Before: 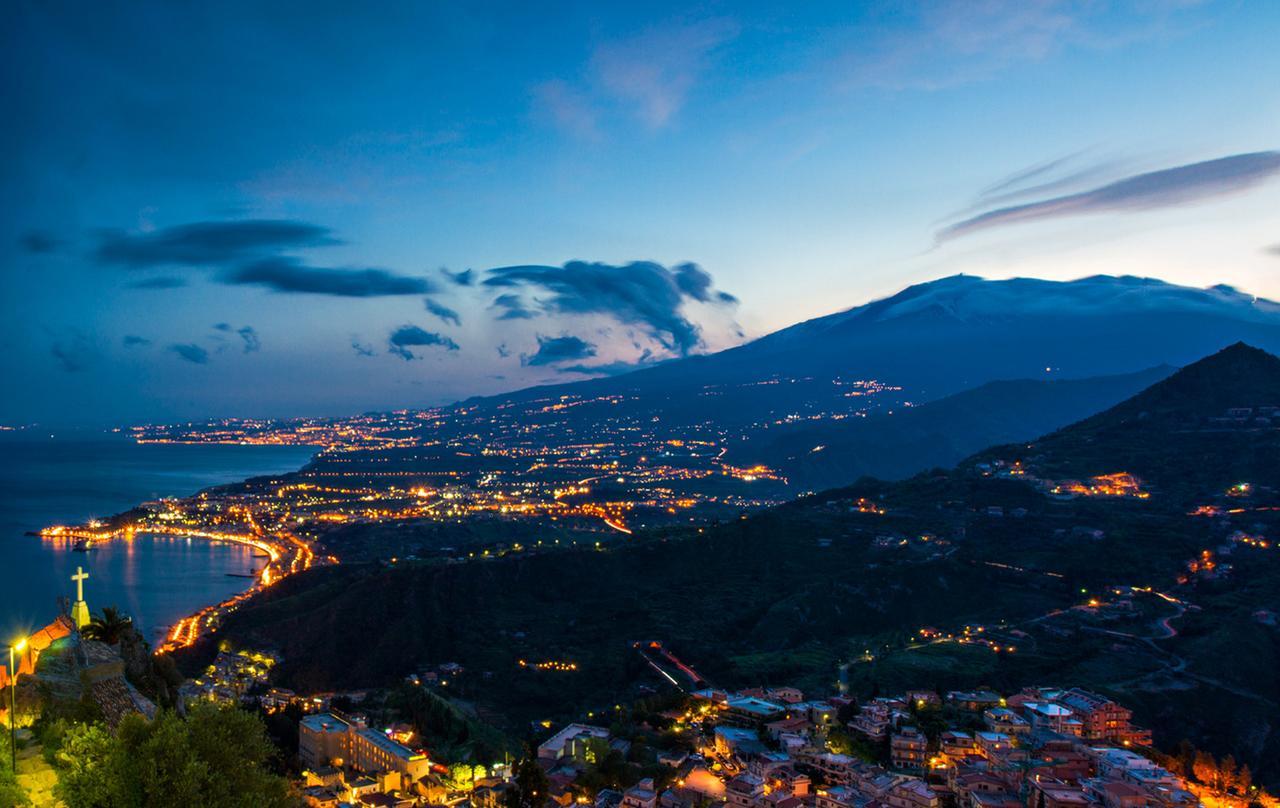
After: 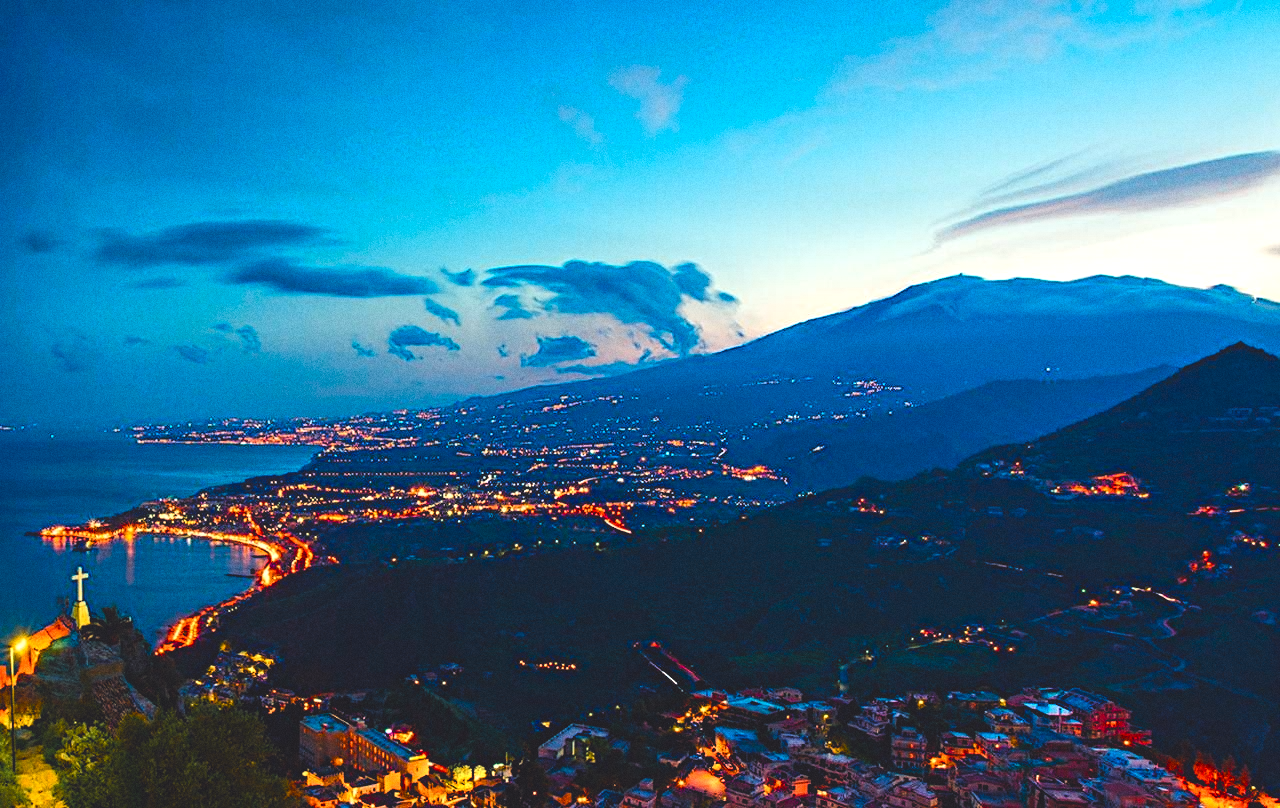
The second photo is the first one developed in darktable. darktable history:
contrast equalizer "negative clarity": octaves 7, y [[0.6 ×6], [0.55 ×6], [0 ×6], [0 ×6], [0 ×6]], mix -0.3
diffuse or sharpen "_builtin_sharpen demosaicing | AA filter": edge sensitivity 1, 1st order anisotropy 100%, 2nd order anisotropy 100%, 3rd order anisotropy 100%, 4th order anisotropy 100%, 1st order speed -25%, 2nd order speed -25%, 3rd order speed -25%, 4th order speed -25%
diffuse or sharpen "bloom 20%": radius span 32, 1st order speed 50%, 2nd order speed 50%, 3rd order speed 50%, 4th order speed 50% | blend: blend mode normal, opacity 20%; mask: uniform (no mask)
grain "film": coarseness 0.09 ISO
rgb primaries "creative | pacific": red hue -0.042, red purity 1.1, green hue 0.047, green purity 1.12, blue hue -0.089, blue purity 0.88
tone equalizer "_builtin_contrast tone curve | soft": -8 EV -0.417 EV, -7 EV -0.389 EV, -6 EV -0.333 EV, -5 EV -0.222 EV, -3 EV 0.222 EV, -2 EV 0.333 EV, -1 EV 0.389 EV, +0 EV 0.417 EV, edges refinement/feathering 500, mask exposure compensation -1.57 EV, preserve details no
color equalizer "creative | pacific": saturation › orange 1.03, saturation › yellow 0.883, saturation › green 0.883, saturation › blue 1.08, saturation › magenta 1.05, hue › orange -4.88, hue › green 8.78, brightness › red 1.06, brightness › orange 1.08, brightness › yellow 0.916, brightness › green 0.916, brightness › cyan 1.04, brightness › blue 1.12, brightness › magenta 1.07 | blend: blend mode normal, opacity 100%; mask: uniform (no mask)
color balance rgb "creative | pacific film": shadows lift › chroma 3%, shadows lift › hue 280.8°, power › hue 330°, highlights gain › chroma 3%, highlights gain › hue 75.6°, global offset › luminance 1.5%, perceptual saturation grading › global saturation 20%, perceptual saturation grading › highlights -25%, perceptual saturation grading › shadows 50%, global vibrance 30%
